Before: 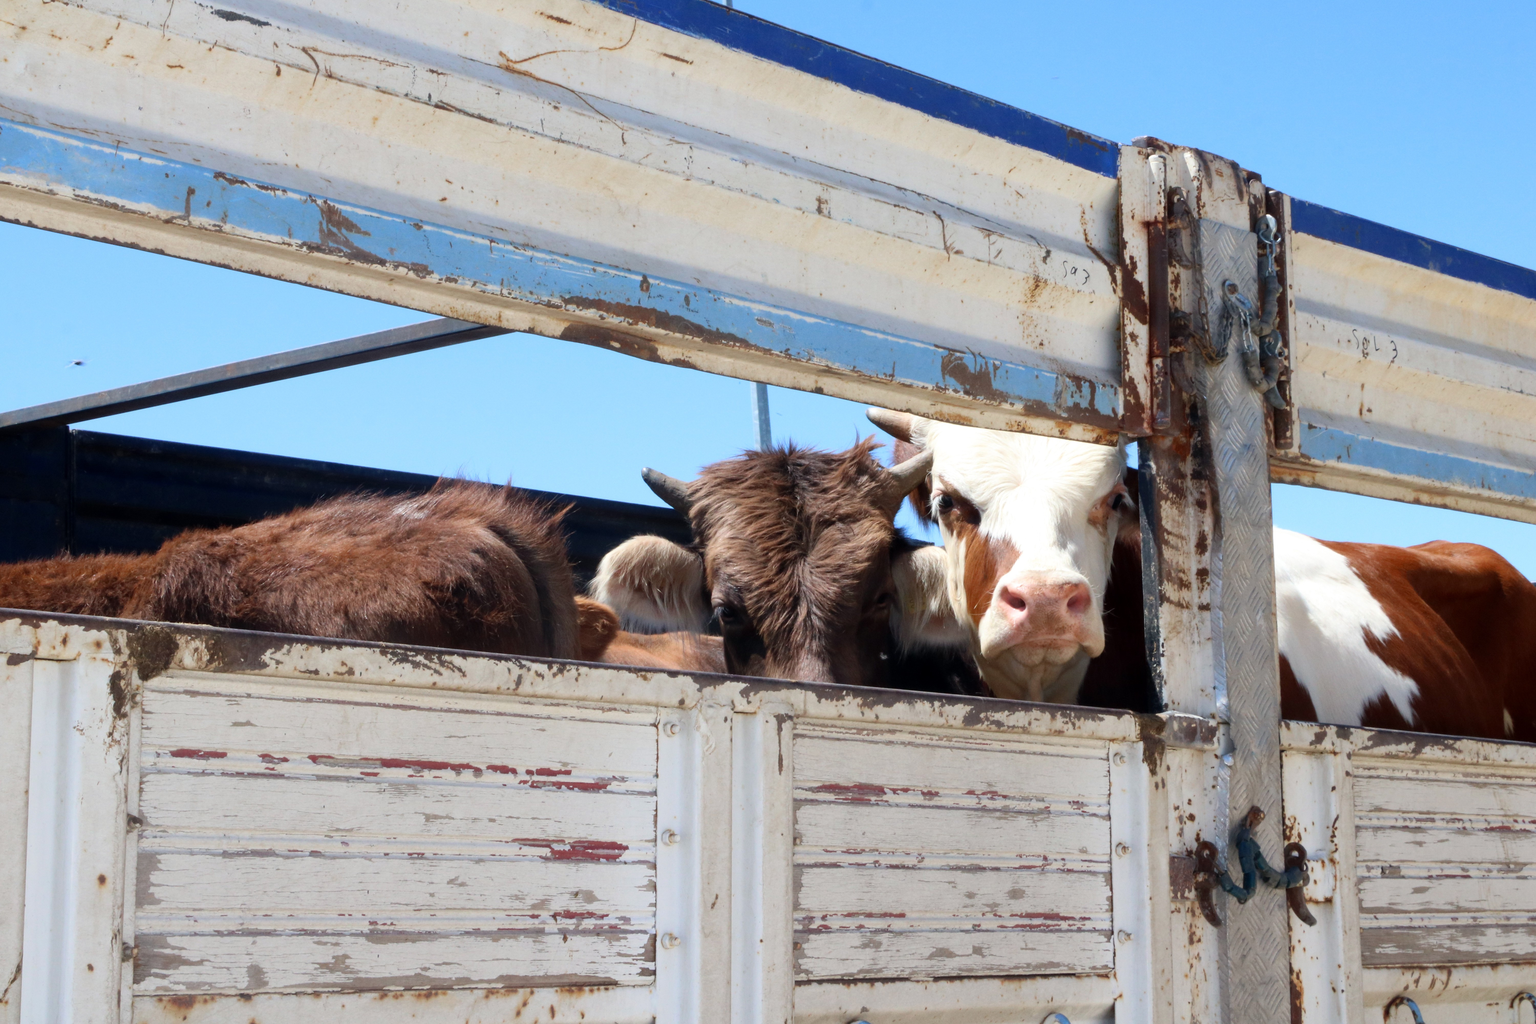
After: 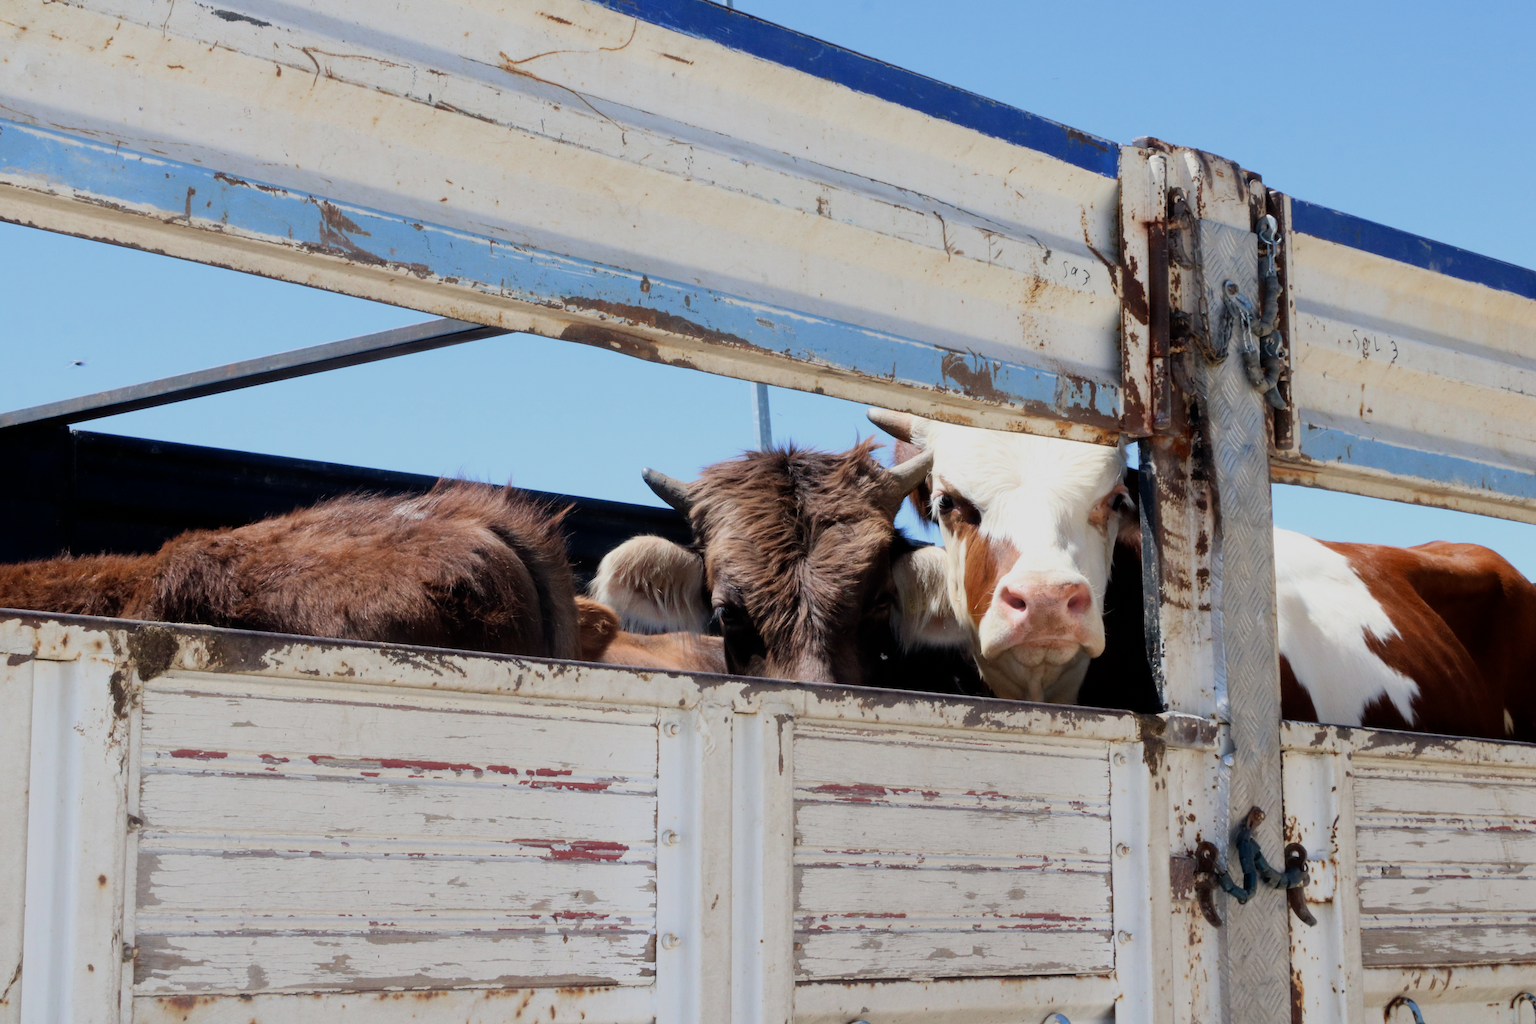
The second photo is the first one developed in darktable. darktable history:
rotate and perspective: automatic cropping off
filmic rgb: black relative exposure -8.15 EV, white relative exposure 3.76 EV, hardness 4.46
exposure: black level correction 0.001, compensate highlight preservation false
